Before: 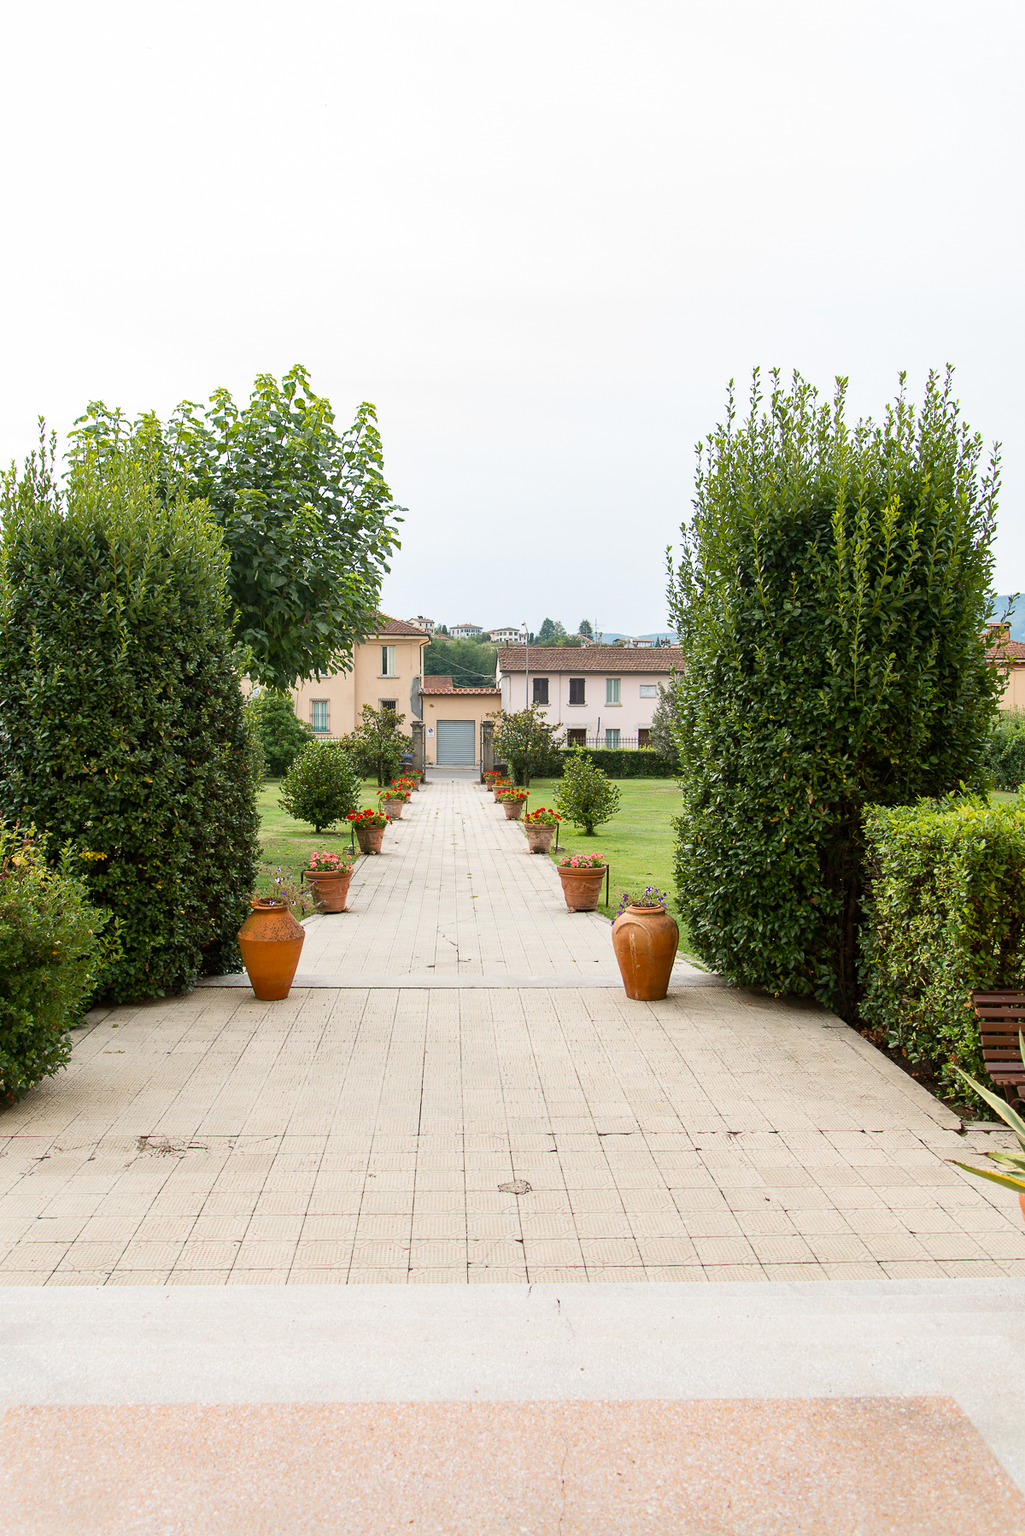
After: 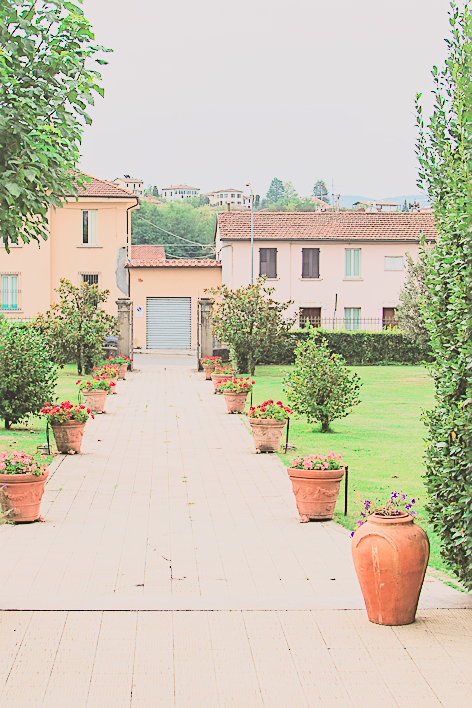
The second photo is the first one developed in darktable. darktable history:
crop: left 30.47%, top 30.39%, right 30.136%, bottom 30.184%
tone equalizer: mask exposure compensation -0.488 EV
sharpen: on, module defaults
exposure: black level correction -0.023, exposure 1.394 EV, compensate highlight preservation false
tone curve: curves: ch0 [(0, 0.019) (0.204, 0.162) (0.491, 0.519) (0.748, 0.765) (1, 0.919)]; ch1 [(0, 0) (0.201, 0.113) (0.372, 0.282) (0.443, 0.434) (0.496, 0.504) (0.566, 0.585) (0.761, 0.803) (1, 1)]; ch2 [(0, 0) (0.434, 0.447) (0.483, 0.487) (0.555, 0.563) (0.697, 0.68) (1, 1)], color space Lab, independent channels, preserve colors none
filmic rgb: middle gray luminance 28.82%, black relative exposure -10.32 EV, white relative exposure 5.47 EV, target black luminance 0%, hardness 3.95, latitude 2.66%, contrast 1.13, highlights saturation mix 5.36%, shadows ↔ highlights balance 14.96%
